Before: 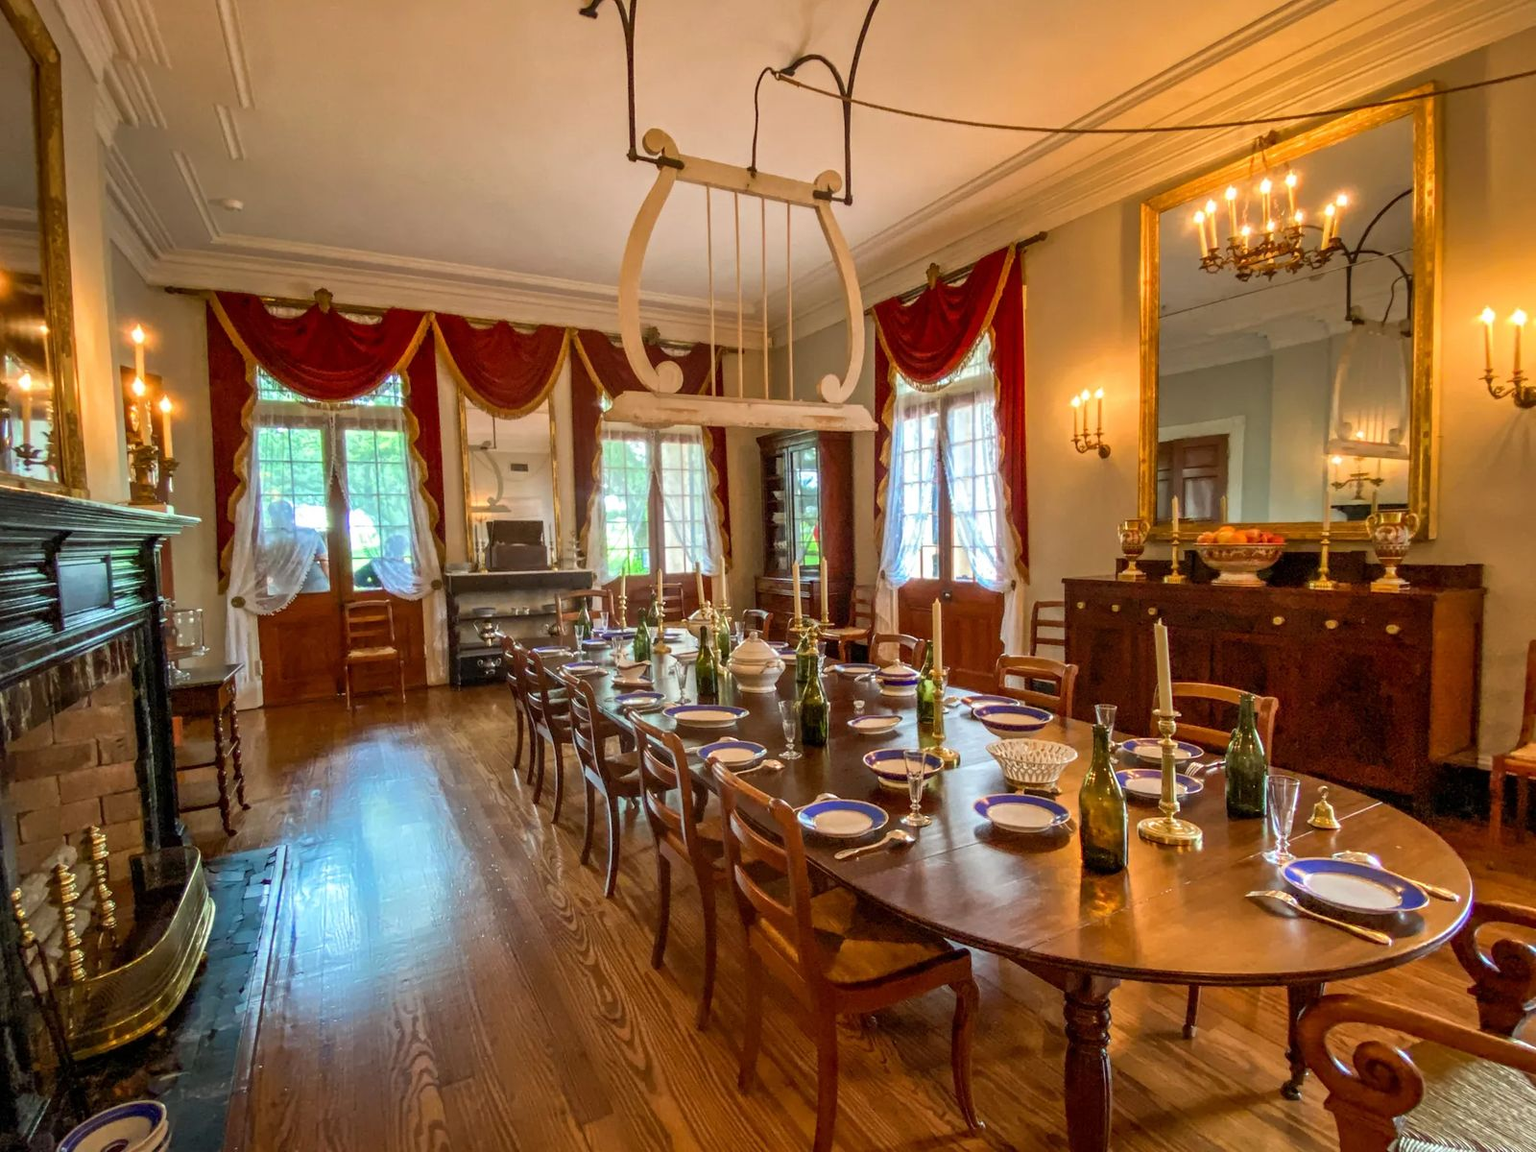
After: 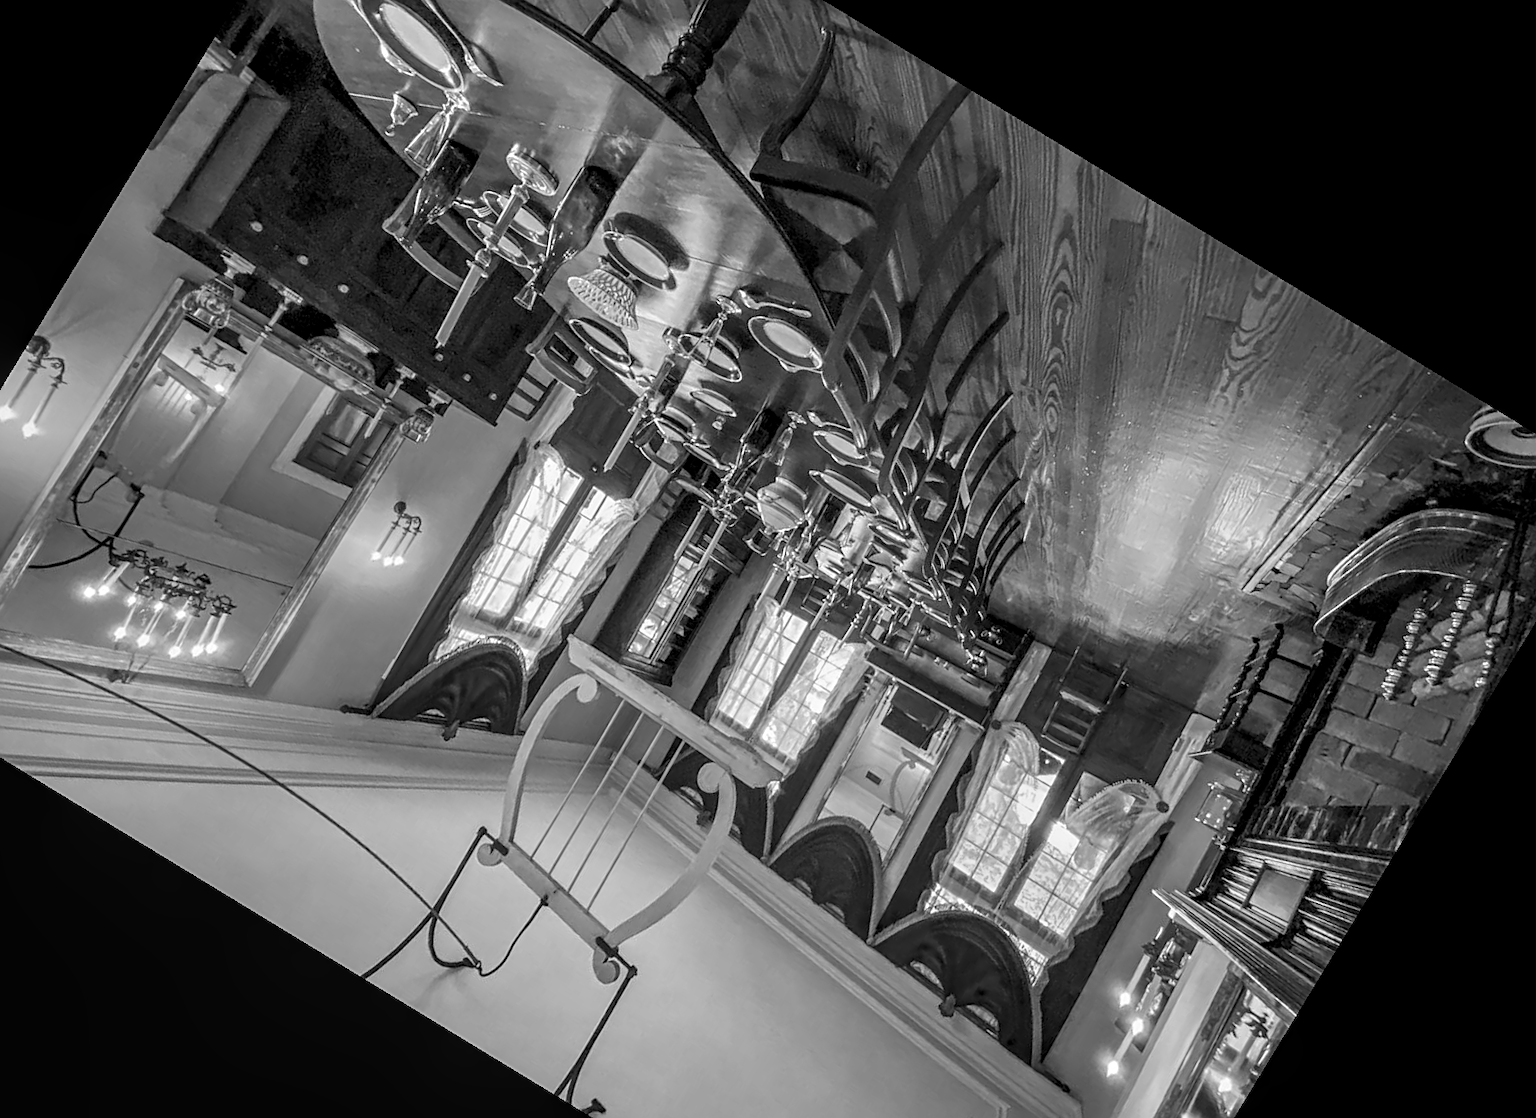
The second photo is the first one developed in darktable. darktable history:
crop and rotate: angle 148.68°, left 9.111%, top 15.603%, right 4.588%, bottom 17.041%
monochrome: a 16.06, b 15.48, size 1
white balance: emerald 1
color calibration: illuminant F (fluorescent), F source F9 (Cool White Deluxe 4150 K) – high CRI, x 0.374, y 0.373, temperature 4158.34 K
color balance rgb: perceptual saturation grading › global saturation 20%, global vibrance 20%
local contrast: on, module defaults
sharpen: on, module defaults
